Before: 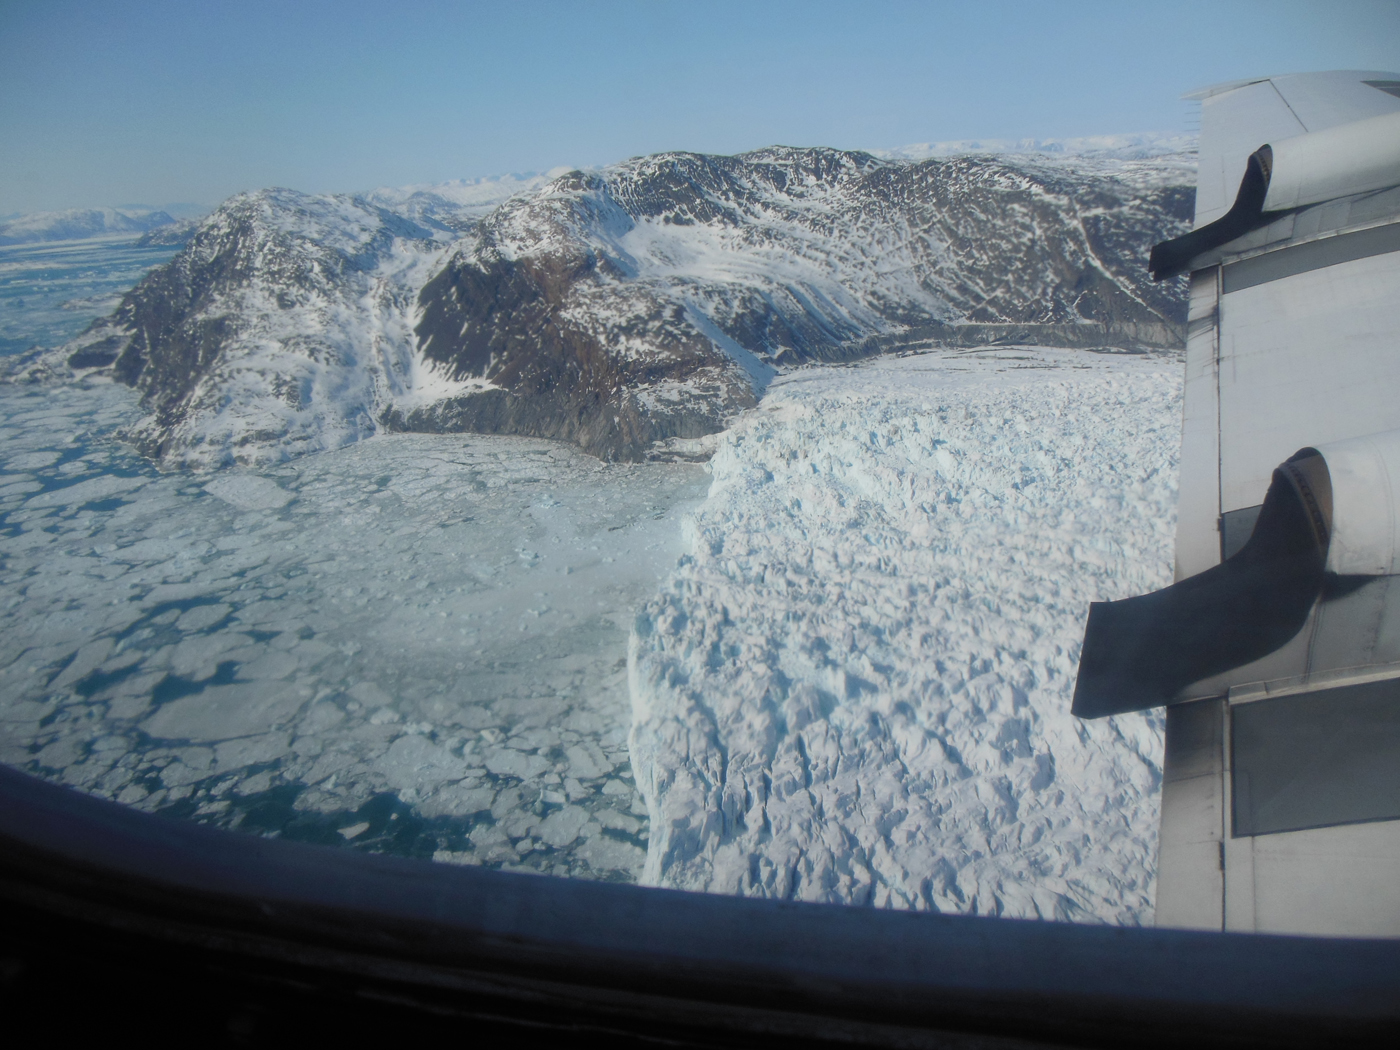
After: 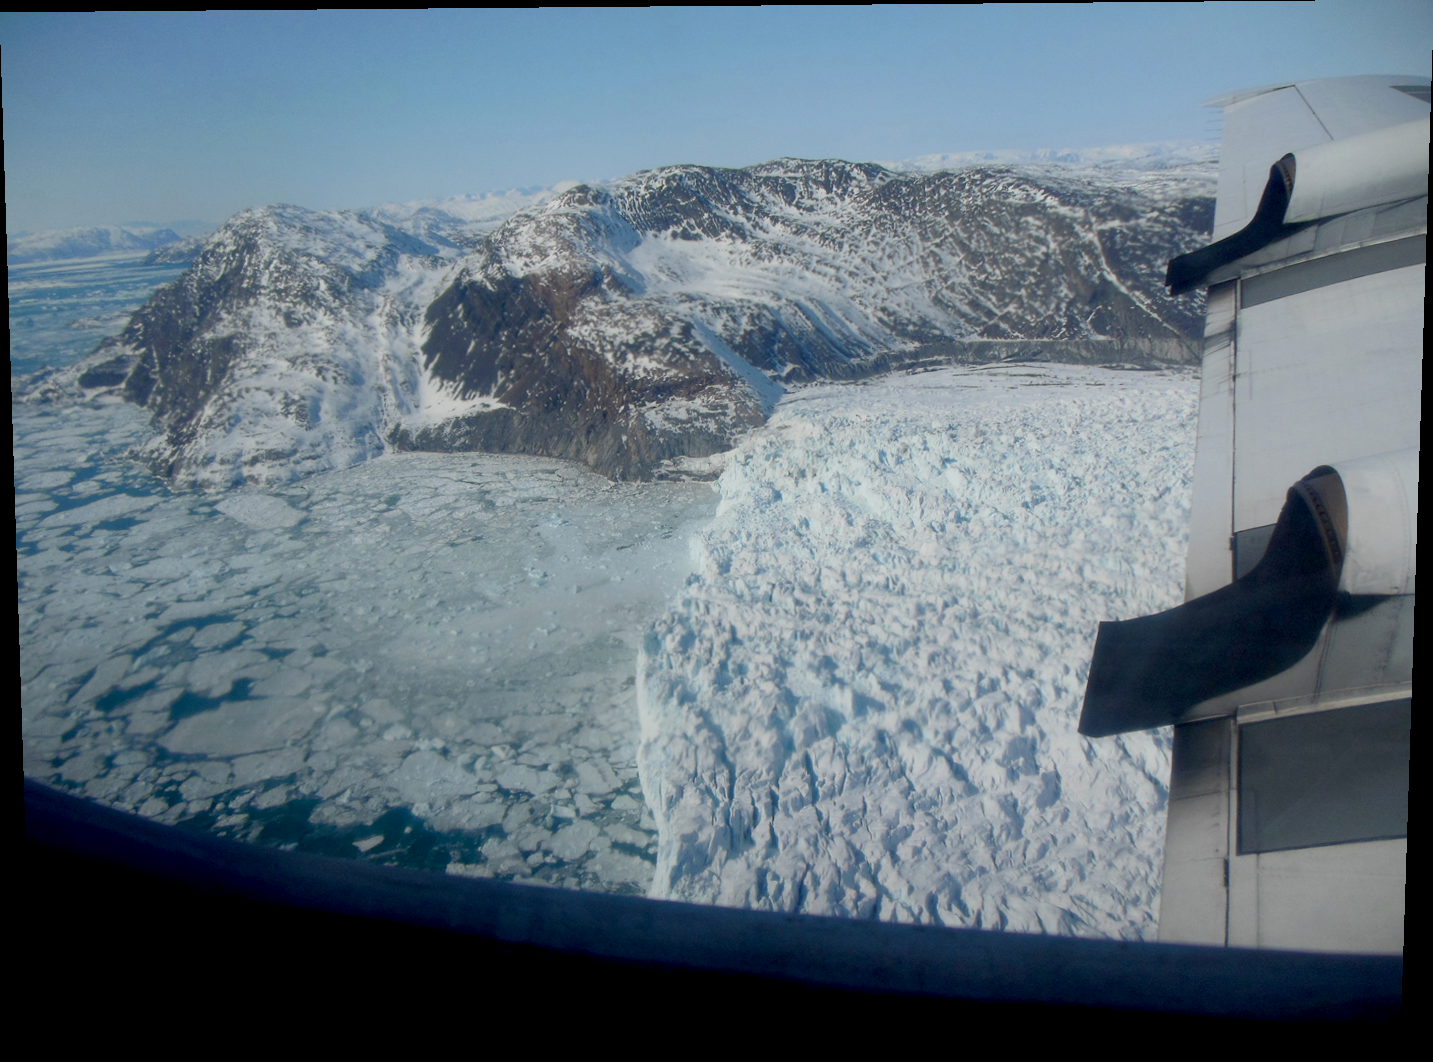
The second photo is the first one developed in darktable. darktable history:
rotate and perspective: lens shift (vertical) 0.048, lens shift (horizontal) -0.024, automatic cropping off
exposure: black level correction 0.016, exposure -0.009 EV, compensate highlight preservation false
